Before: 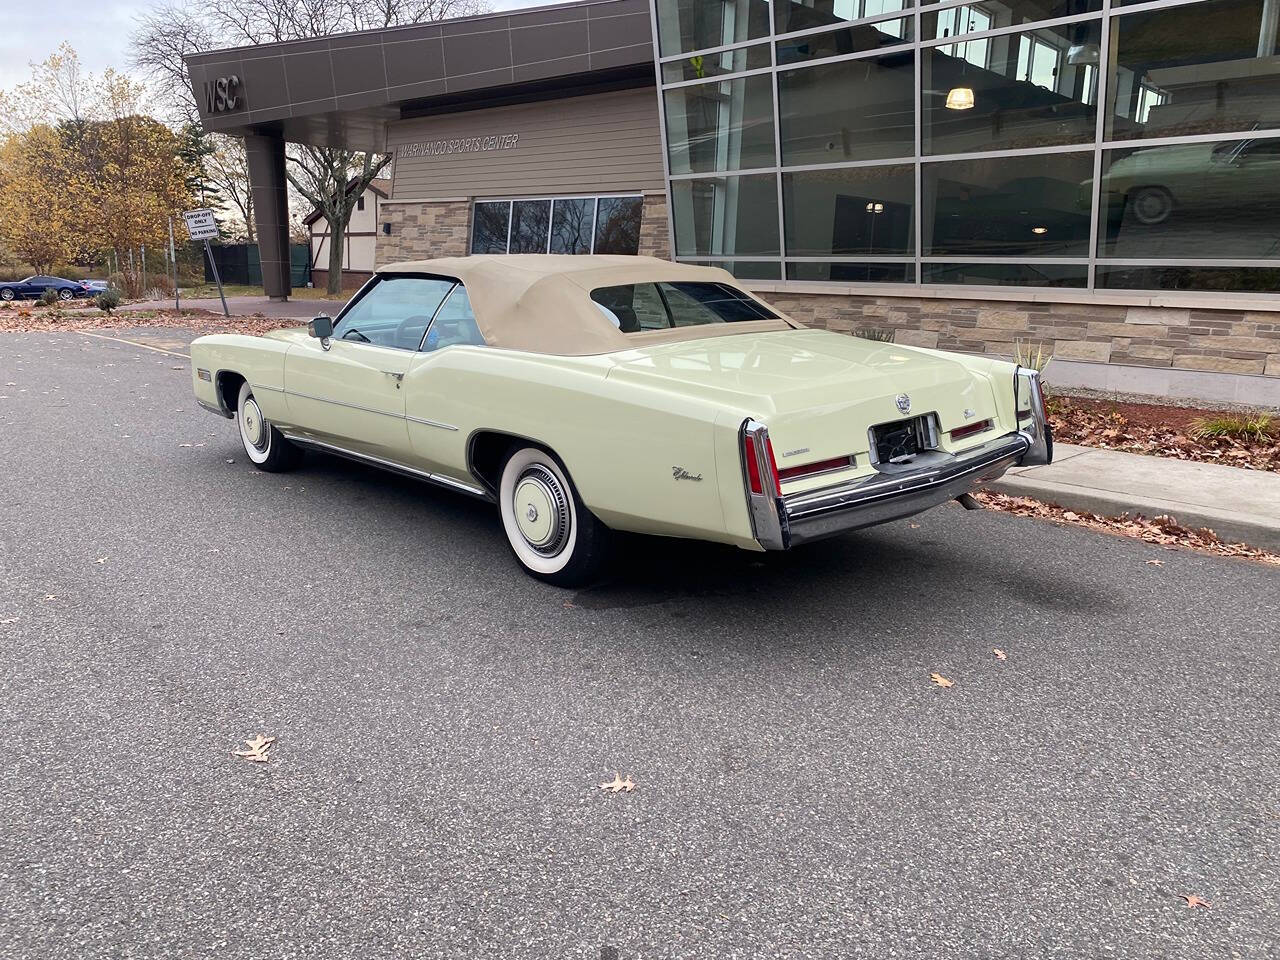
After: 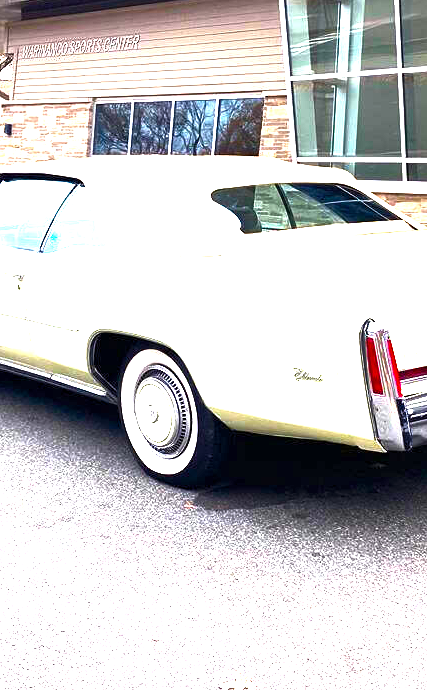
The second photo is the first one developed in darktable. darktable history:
crop and rotate: left 29.638%, top 10.391%, right 36.996%, bottom 17.692%
color balance rgb: perceptual saturation grading › global saturation 39.063%, perceptual saturation grading › highlights -25.826%, perceptual saturation grading › mid-tones 34.96%, perceptual saturation grading › shadows 35.861%, perceptual brilliance grading › global brilliance 34.43%, perceptual brilliance grading › highlights 50.179%, perceptual brilliance grading › mid-tones 59.551%, perceptual brilliance grading › shadows 34.512%, global vibrance 20%
